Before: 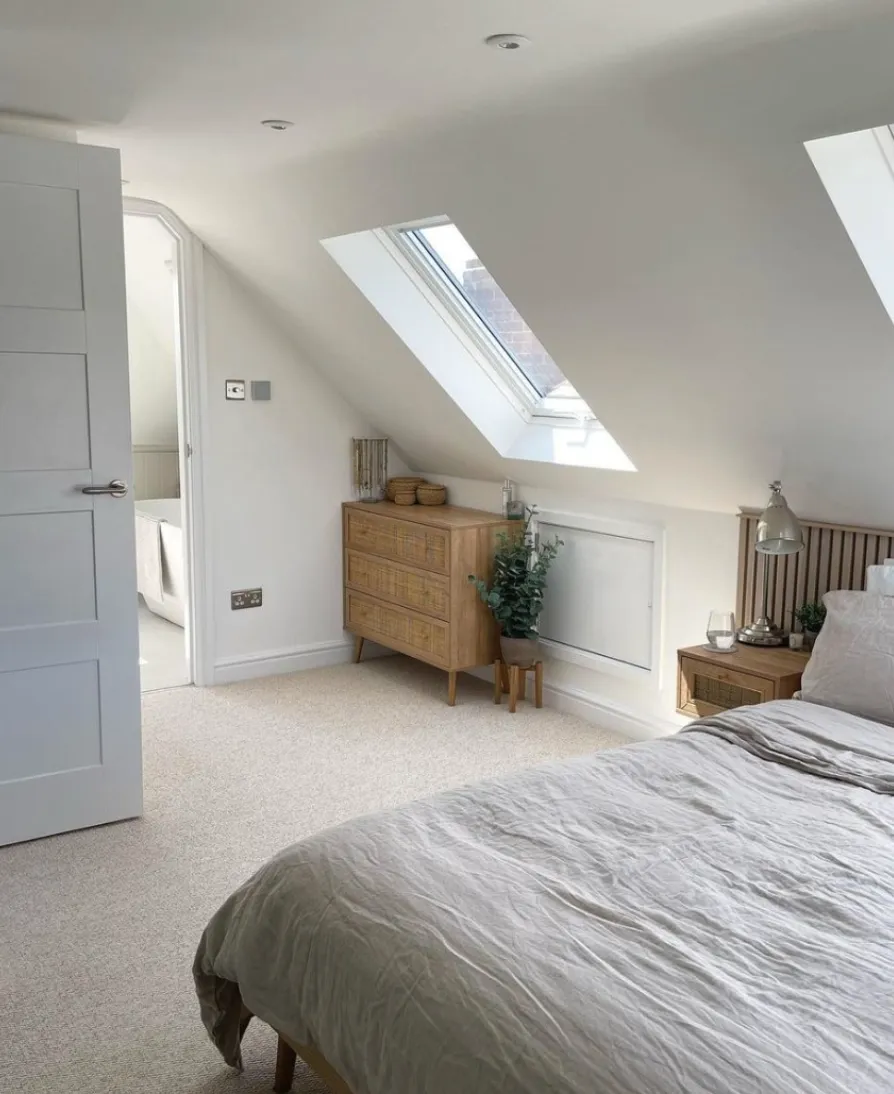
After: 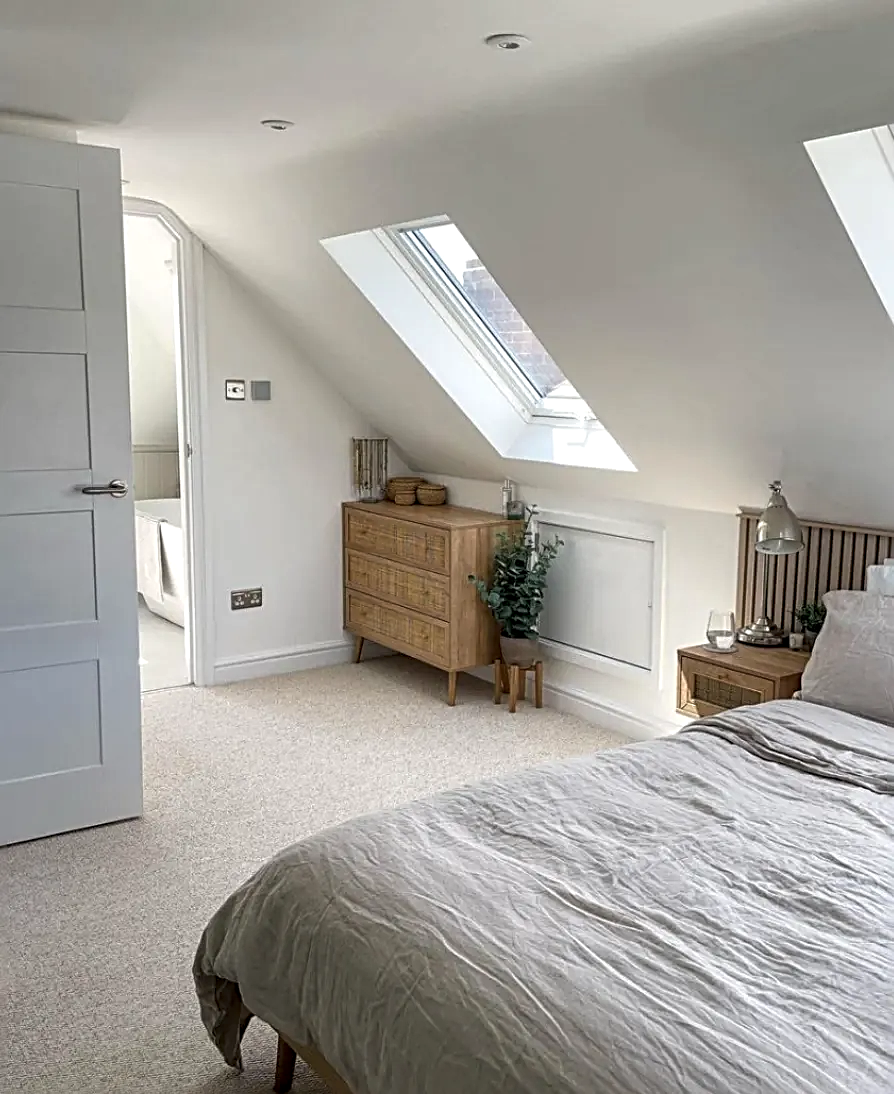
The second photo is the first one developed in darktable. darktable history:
local contrast: on, module defaults
sharpen: radius 2.676, amount 0.669
